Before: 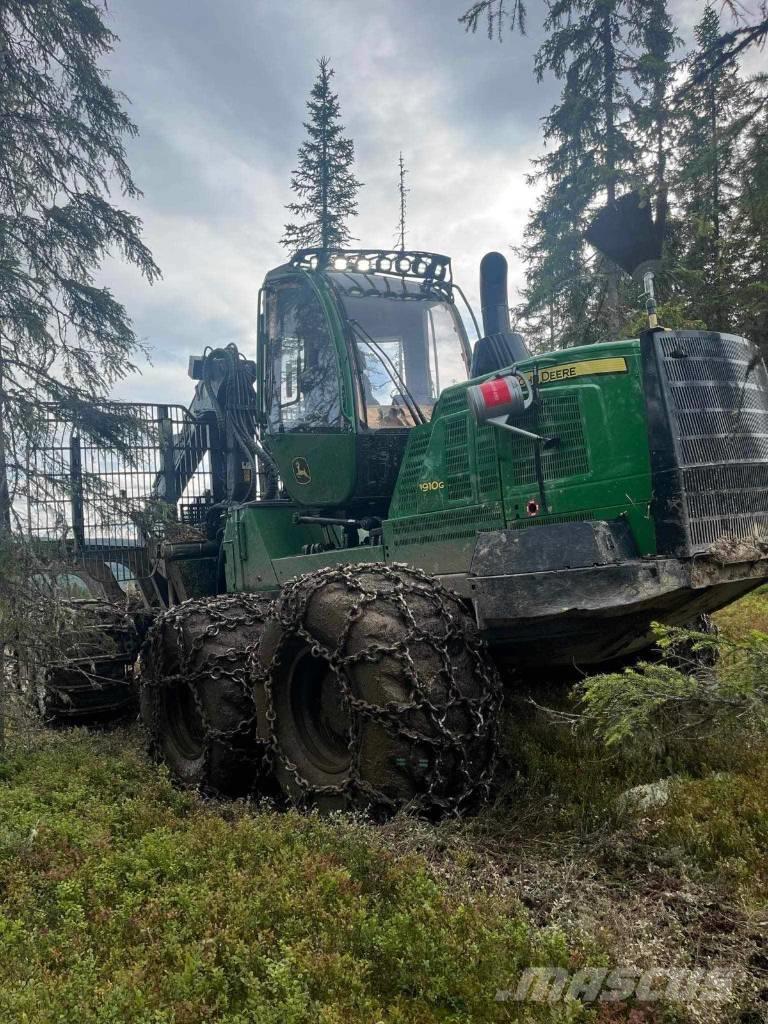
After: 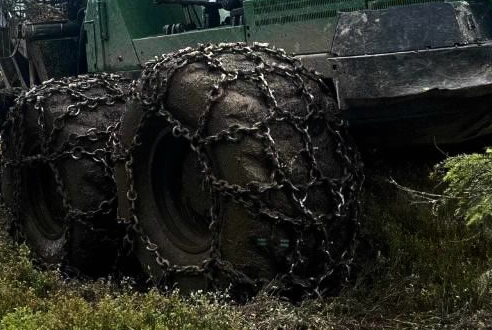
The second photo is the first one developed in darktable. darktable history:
crop: left 18.183%, top 50.807%, right 17.639%, bottom 16.886%
tone equalizer: -8 EV -0.711 EV, -7 EV -0.687 EV, -6 EV -0.632 EV, -5 EV -0.4 EV, -3 EV 0.375 EV, -2 EV 0.6 EV, -1 EV 0.674 EV, +0 EV 0.731 EV, edges refinement/feathering 500, mask exposure compensation -1.57 EV, preserve details no
